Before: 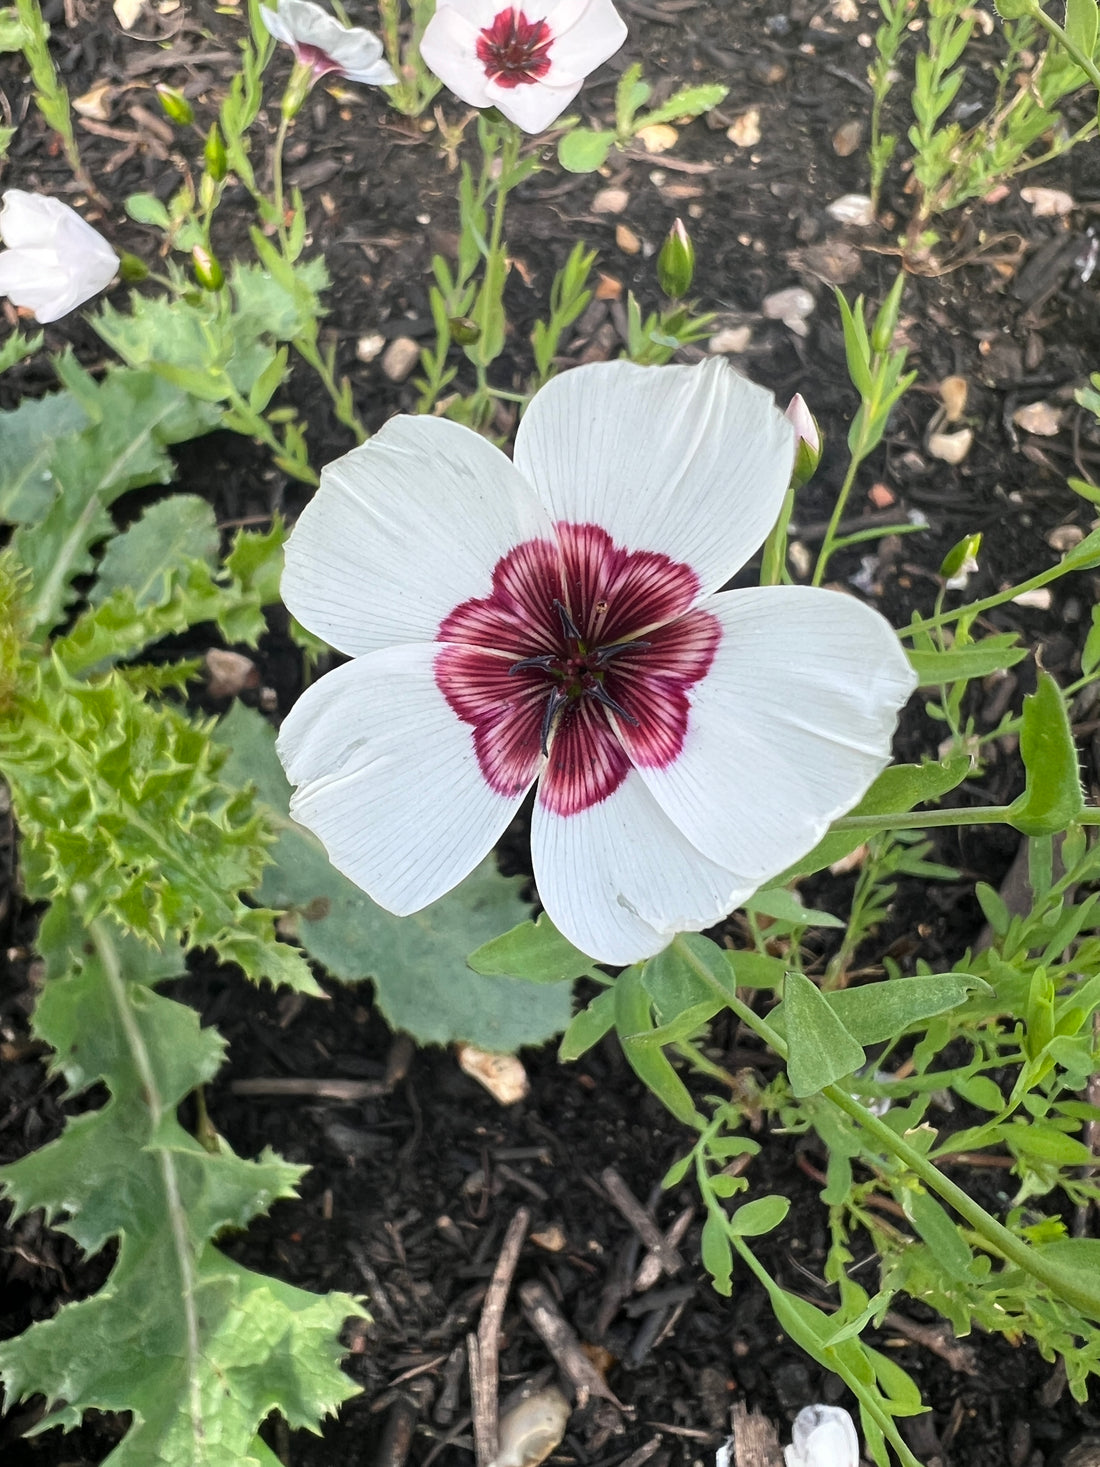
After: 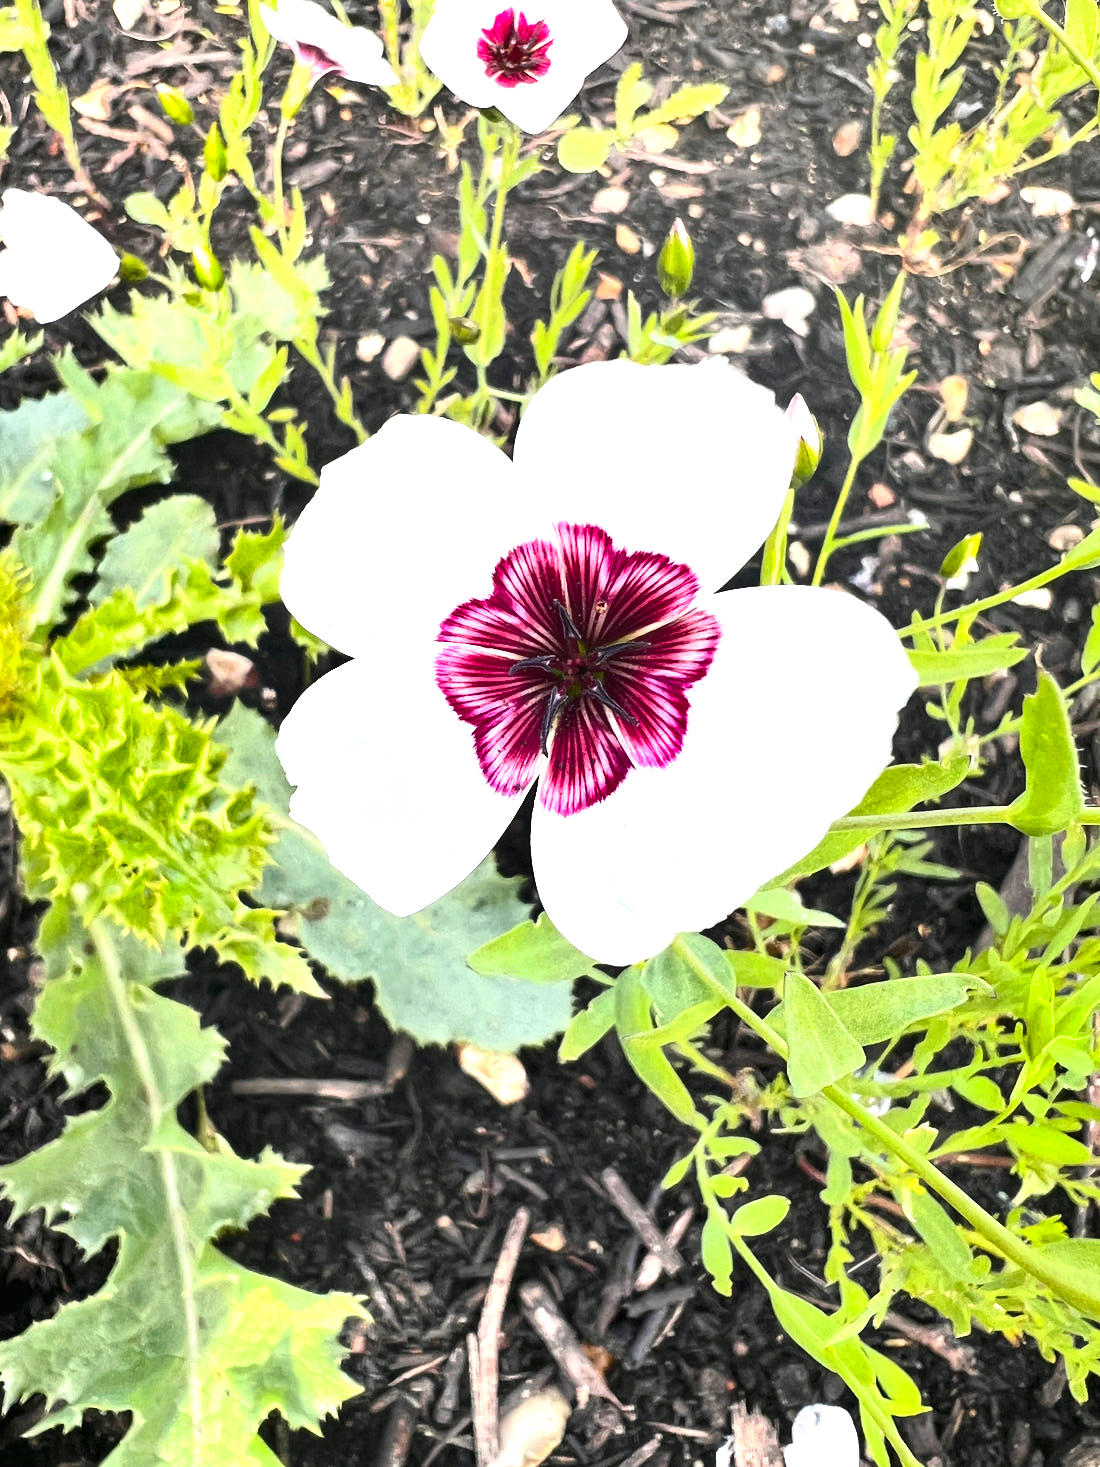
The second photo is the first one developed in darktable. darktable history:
tone curve: curves: ch0 [(0, 0.003) (0.117, 0.101) (0.257, 0.246) (0.408, 0.432) (0.632, 0.716) (0.795, 0.884) (1, 1)]; ch1 [(0, 0) (0.227, 0.197) (0.405, 0.421) (0.501, 0.501) (0.522, 0.526) (0.546, 0.564) (0.589, 0.602) (0.696, 0.761) (0.976, 0.992)]; ch2 [(0, 0) (0.208, 0.176) (0.377, 0.38) (0.5, 0.5) (0.537, 0.534) (0.571, 0.577) (0.627, 0.64) (0.698, 0.76) (1, 1)], color space Lab, independent channels, preserve colors none
exposure: black level correction 0, exposure 1.198 EV, compensate exposure bias true, compensate highlight preservation false
base curve: curves: ch0 [(0, 0) (0.472, 0.455) (1, 1)], preserve colors none
shadows and highlights: shadows 60, soften with gaussian
